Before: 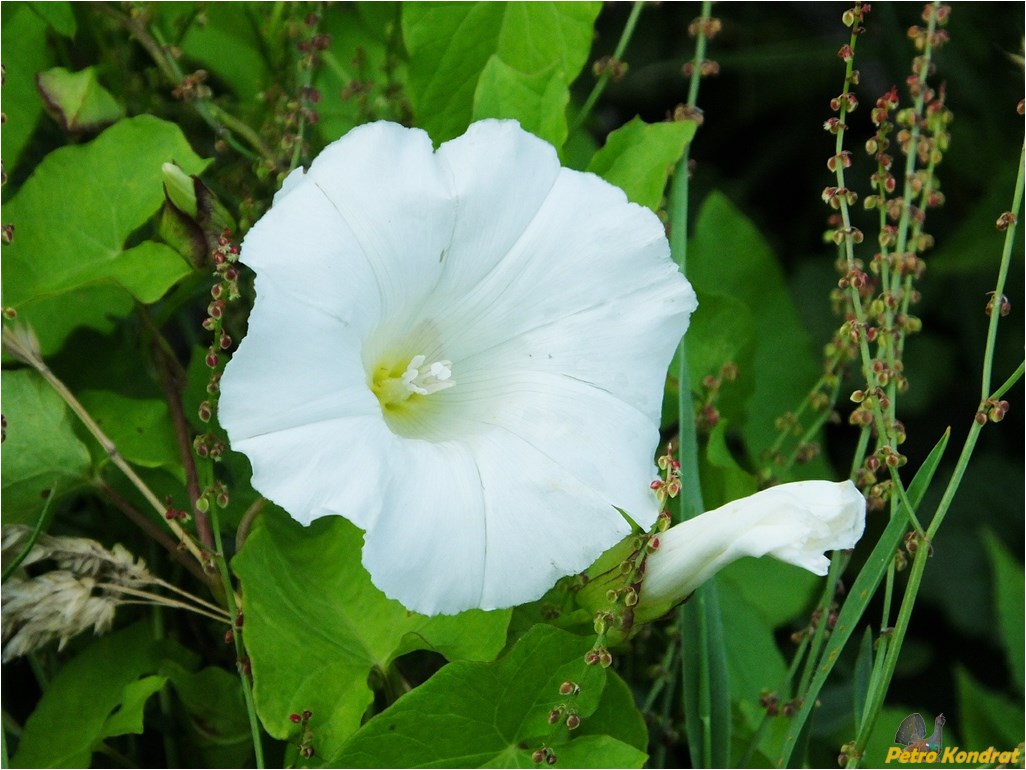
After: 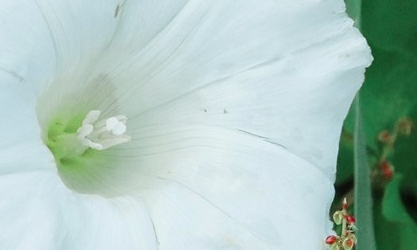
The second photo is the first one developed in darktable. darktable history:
tone equalizer: on, module defaults
crop: left 31.716%, top 31.928%, right 27.631%, bottom 35.596%
color zones: curves: ch0 [(0, 0.466) (0.128, 0.466) (0.25, 0.5) (0.375, 0.456) (0.5, 0.5) (0.625, 0.5) (0.737, 0.652) (0.875, 0.5)]; ch1 [(0, 0.603) (0.125, 0.618) (0.261, 0.348) (0.372, 0.353) (0.497, 0.363) (0.611, 0.45) (0.731, 0.427) (0.875, 0.518) (0.998, 0.652)]; ch2 [(0, 0.559) (0.125, 0.451) (0.253, 0.564) (0.37, 0.578) (0.5, 0.466) (0.625, 0.471) (0.731, 0.471) (0.88, 0.485)]
